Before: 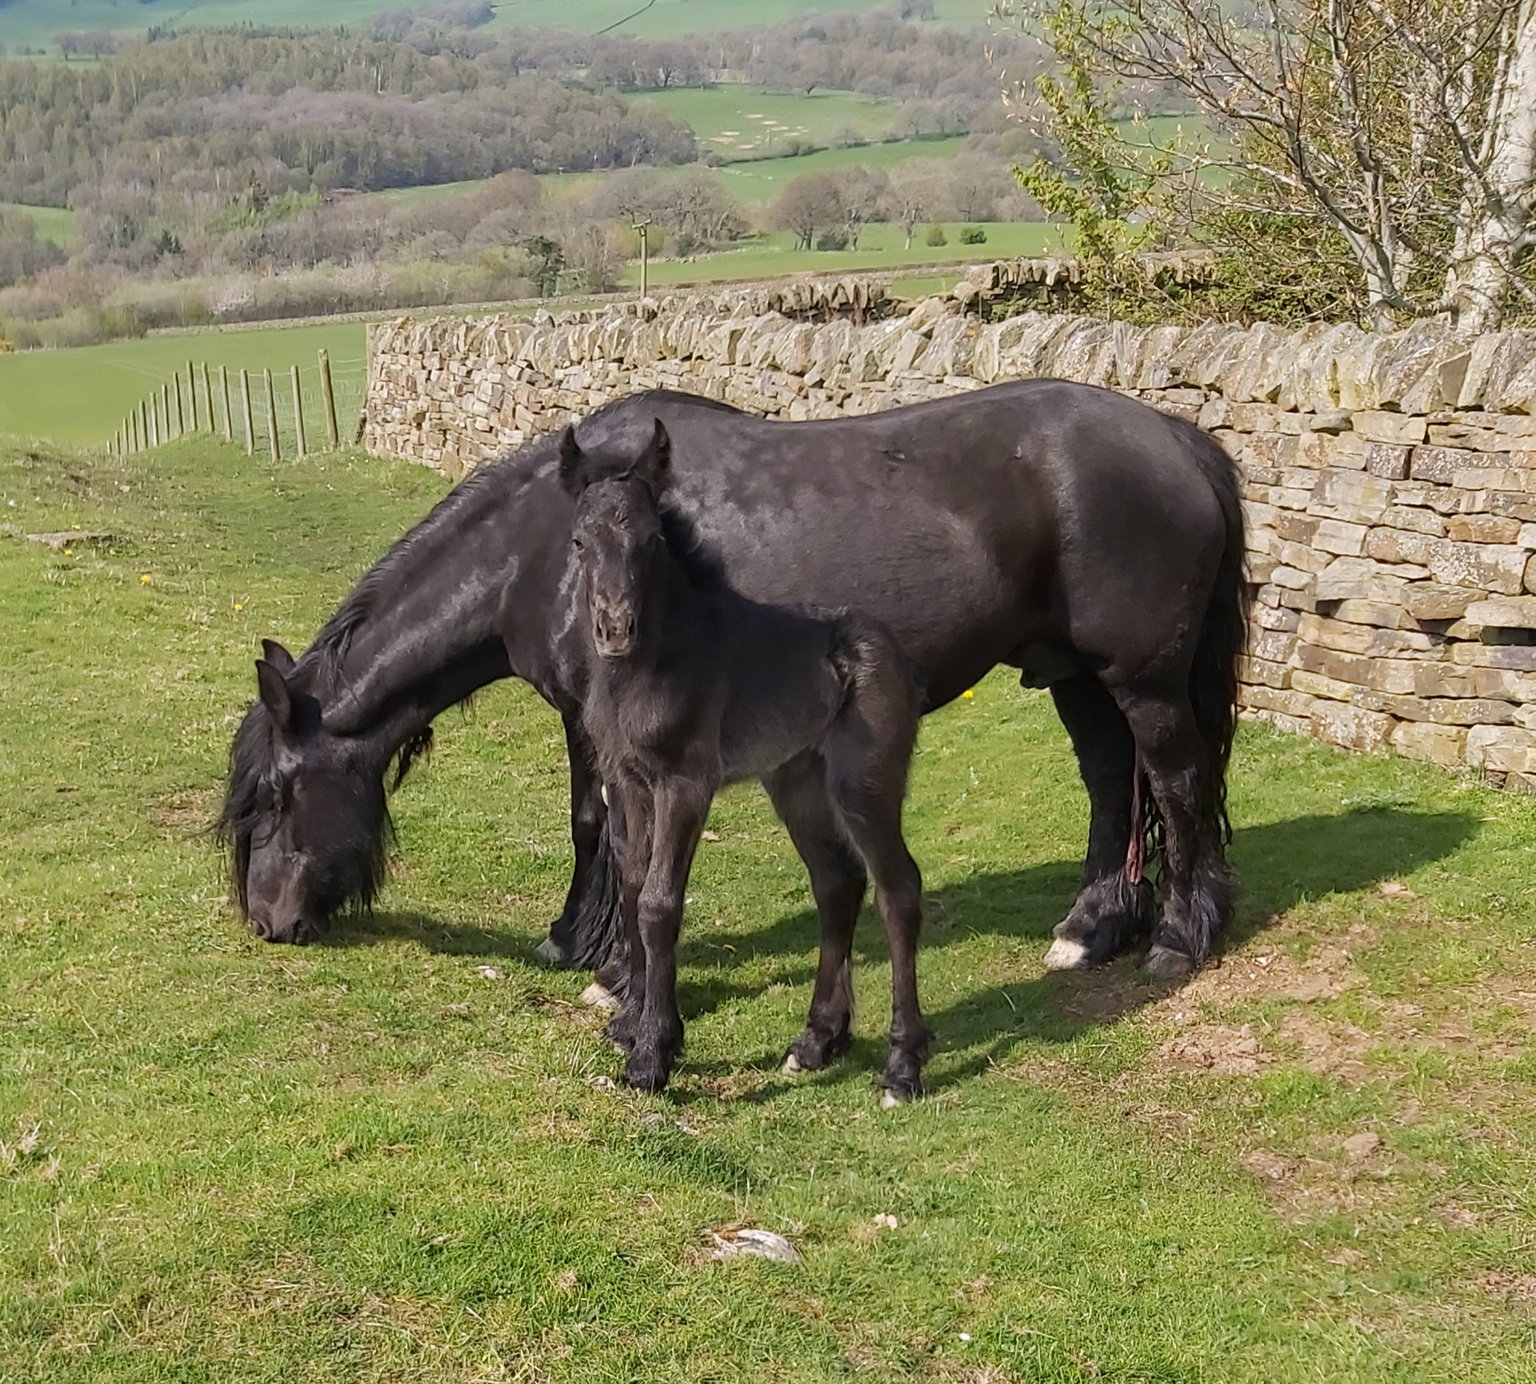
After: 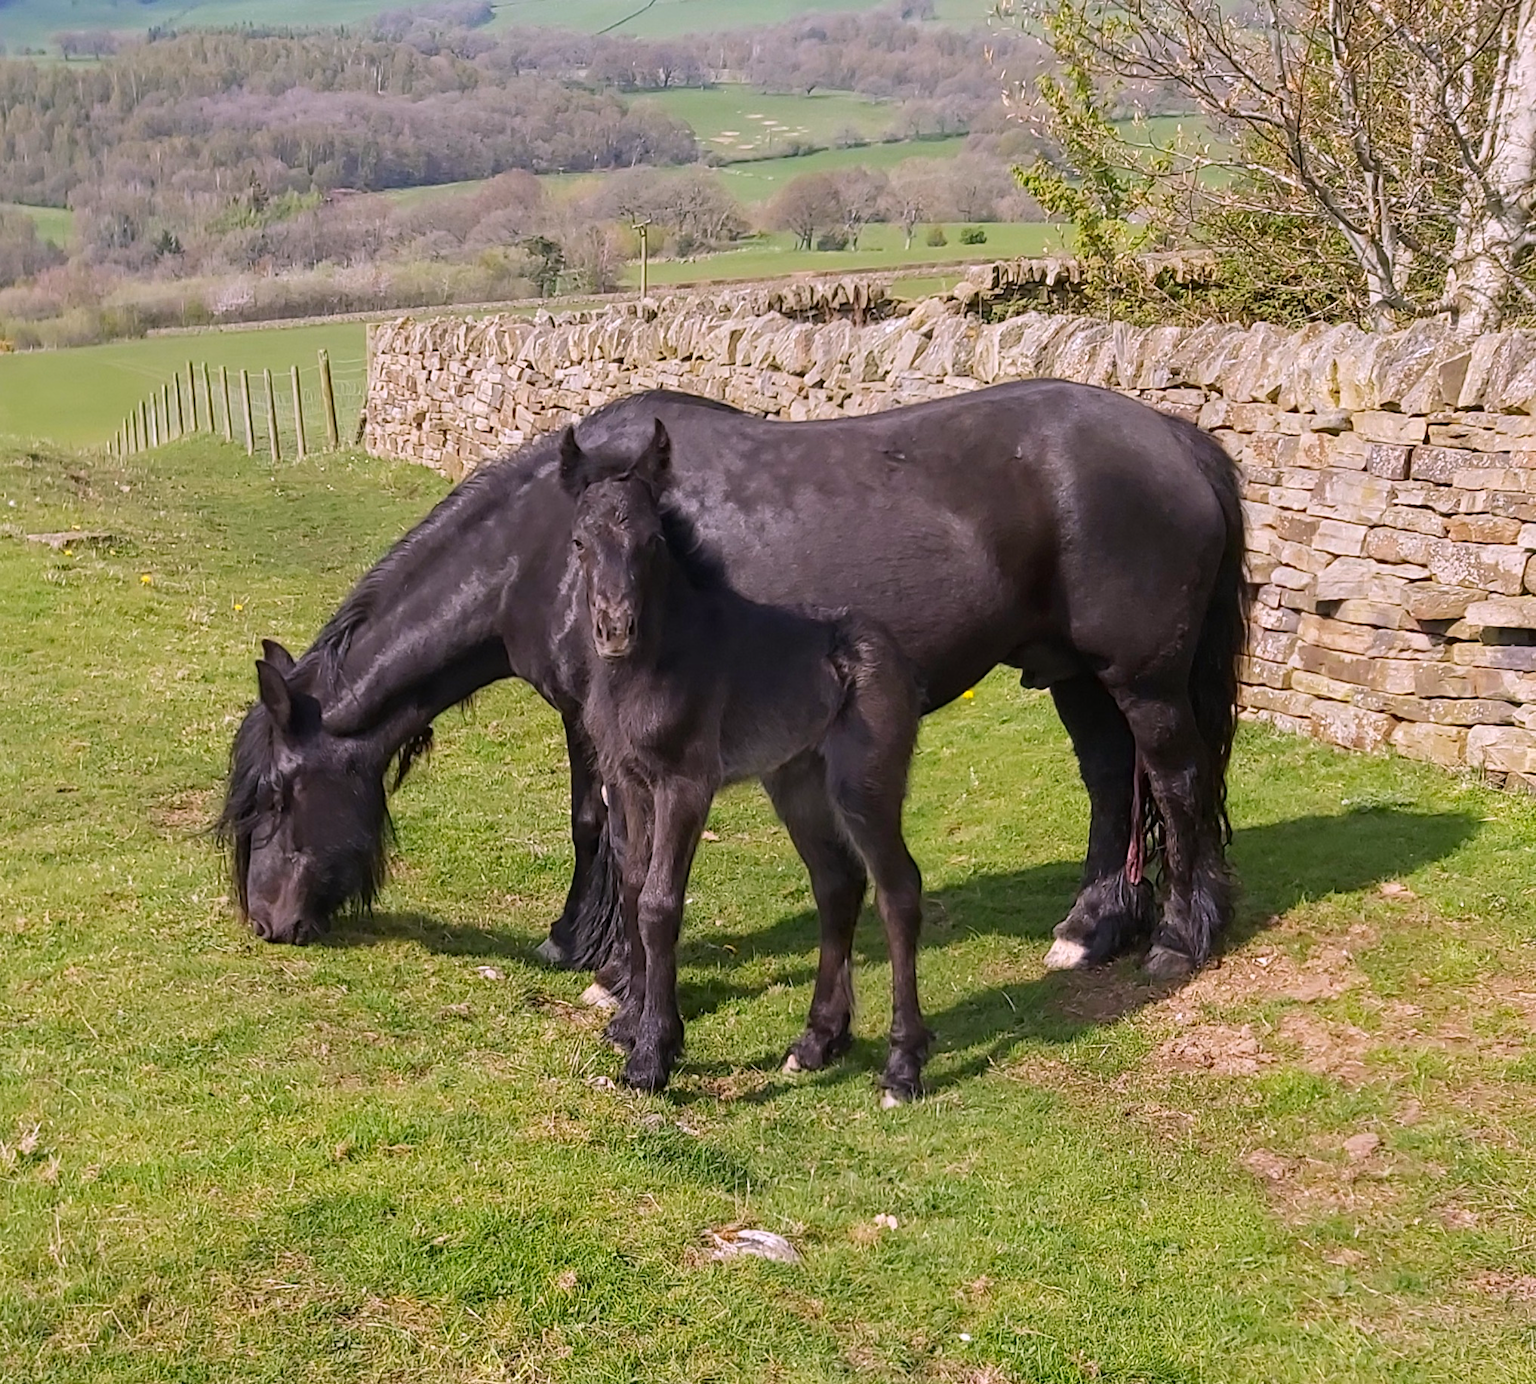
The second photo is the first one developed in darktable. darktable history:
contrast brightness saturation: contrast 0.04, saturation 0.16
white balance: red 1.05, blue 1.072
